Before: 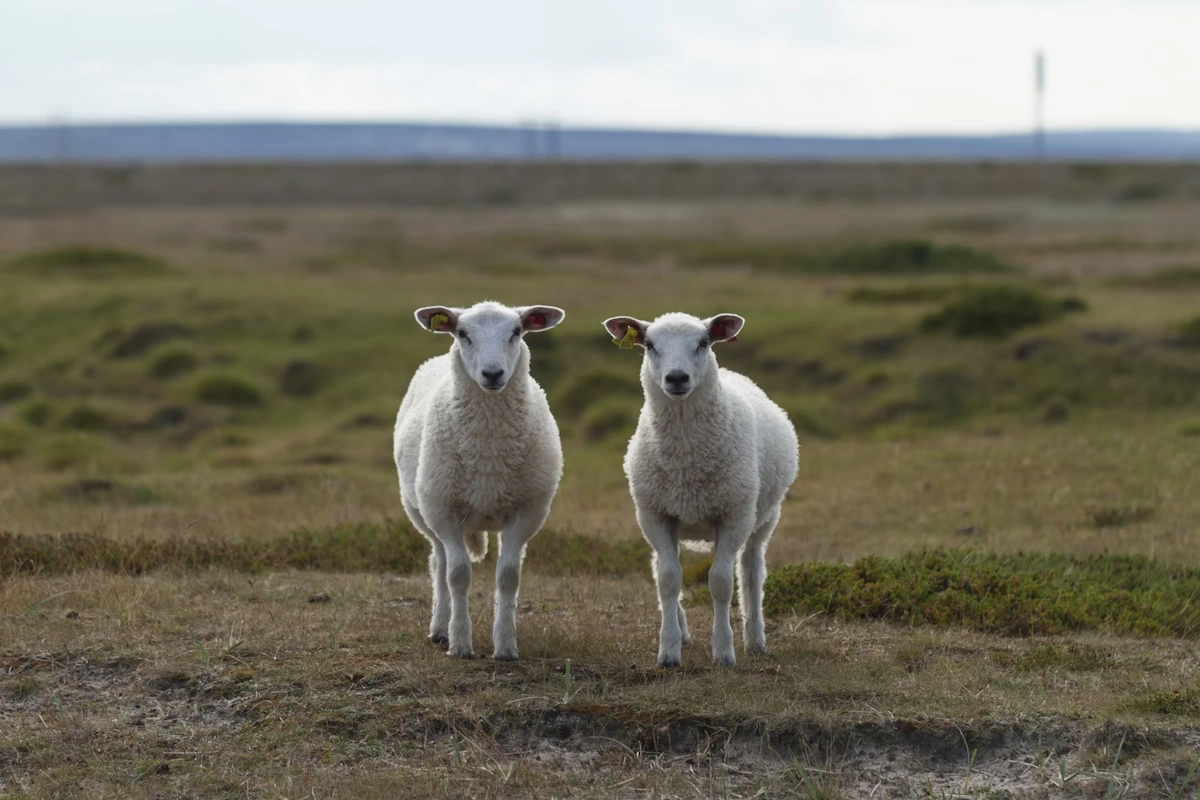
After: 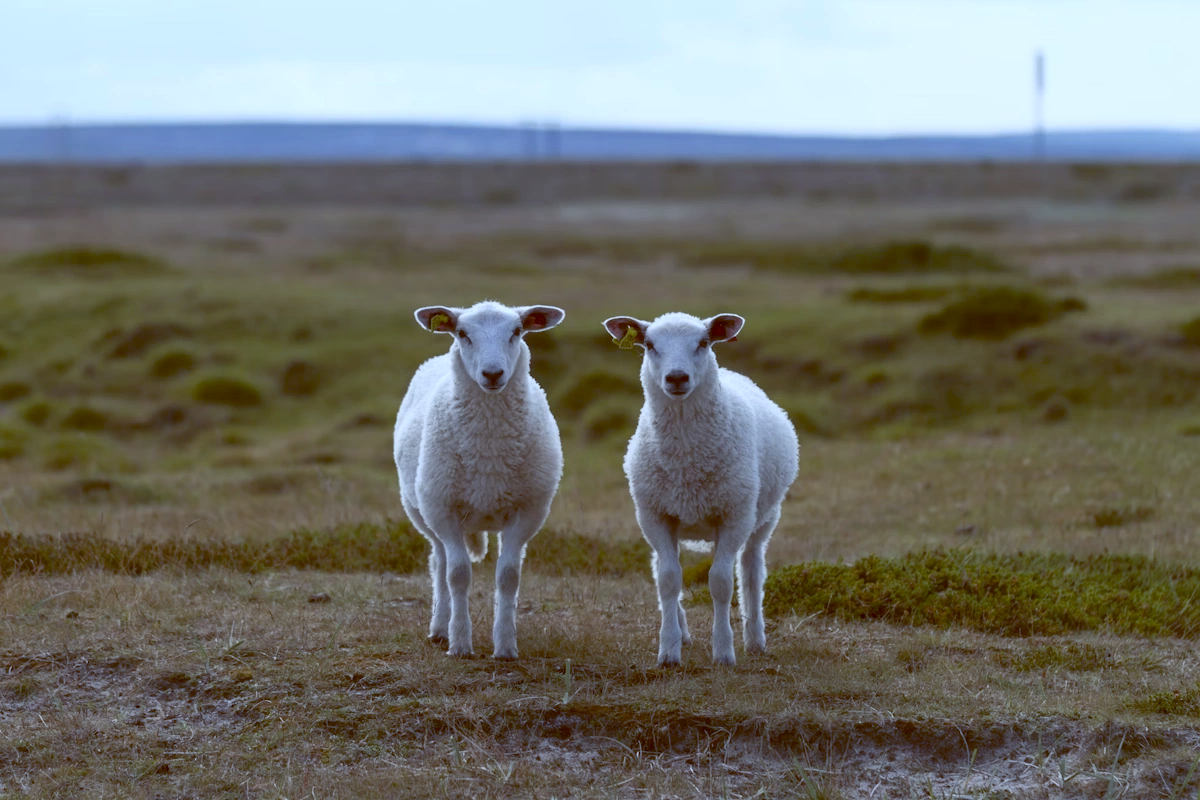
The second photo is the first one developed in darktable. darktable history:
color balance: lift [1, 1.015, 1.004, 0.985], gamma [1, 0.958, 0.971, 1.042], gain [1, 0.956, 0.977, 1.044]
white balance: red 0.926, green 1.003, blue 1.133
